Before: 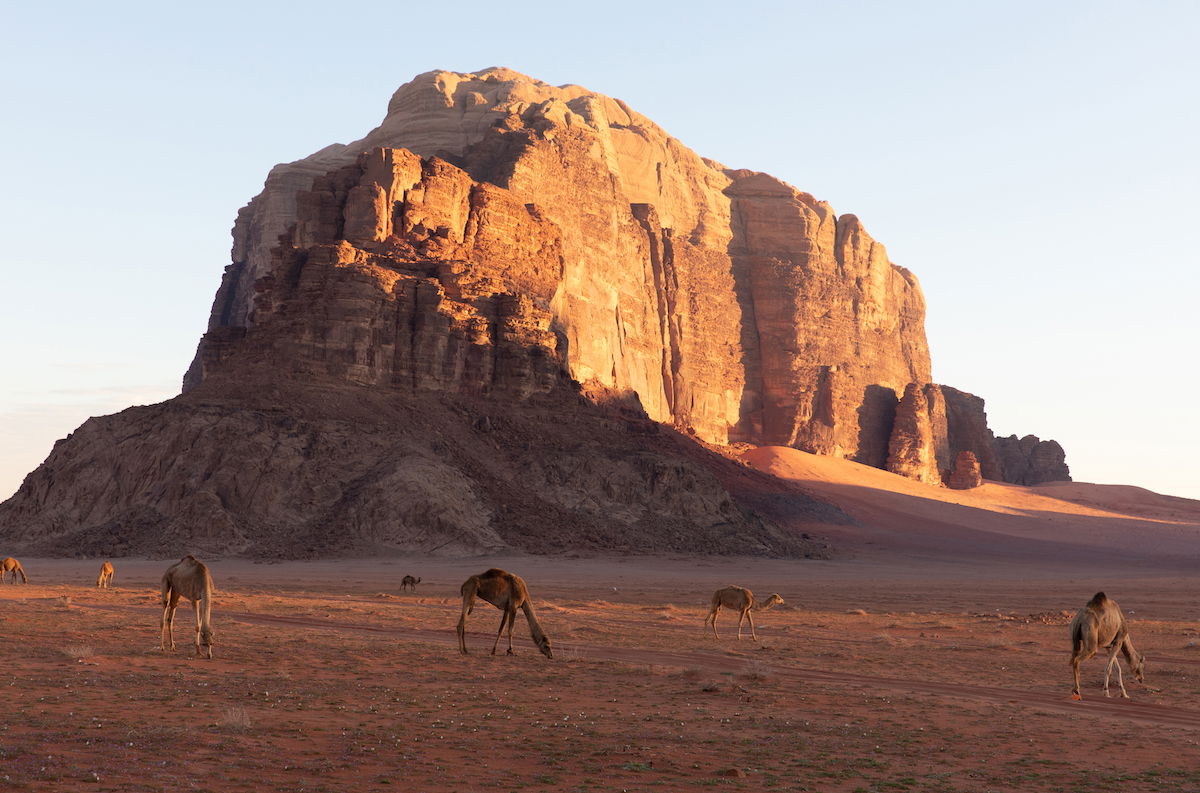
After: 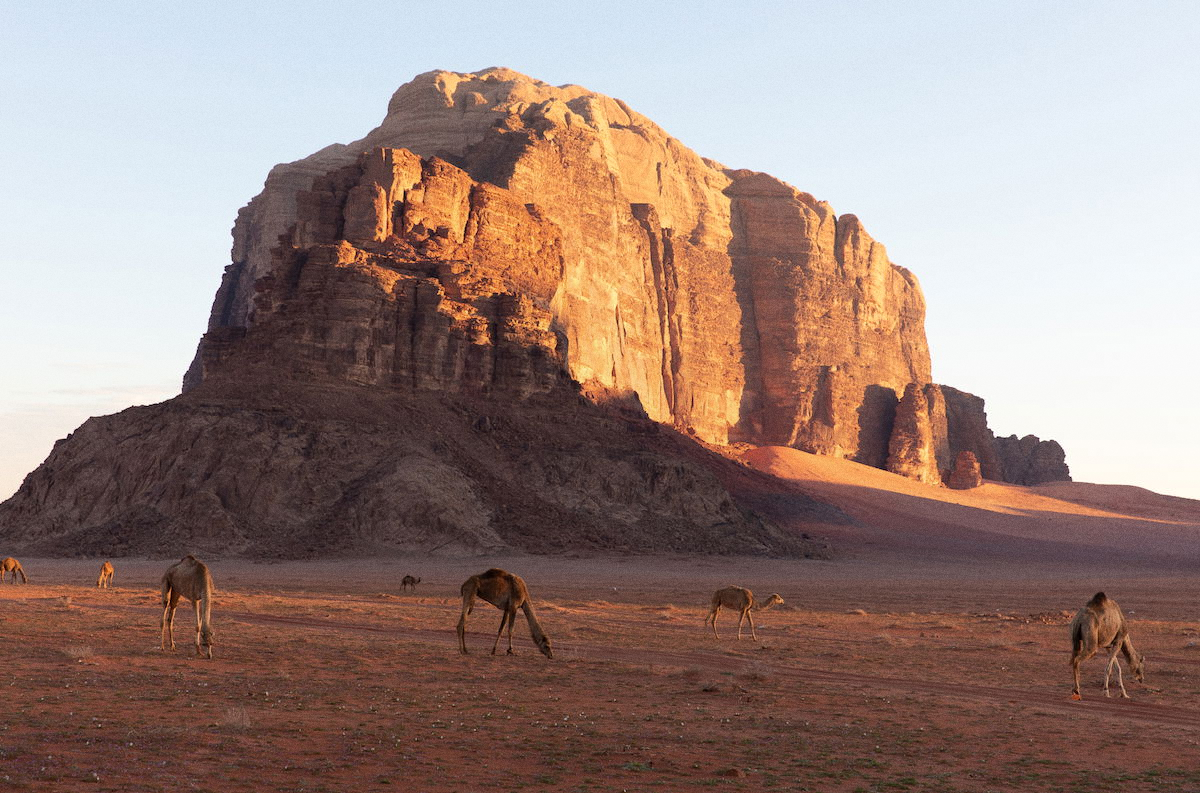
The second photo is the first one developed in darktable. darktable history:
tone equalizer: -8 EV -1.84 EV, -7 EV -1.16 EV, -6 EV -1.62 EV, smoothing diameter 25%, edges refinement/feathering 10, preserve details guided filter
grain: on, module defaults
